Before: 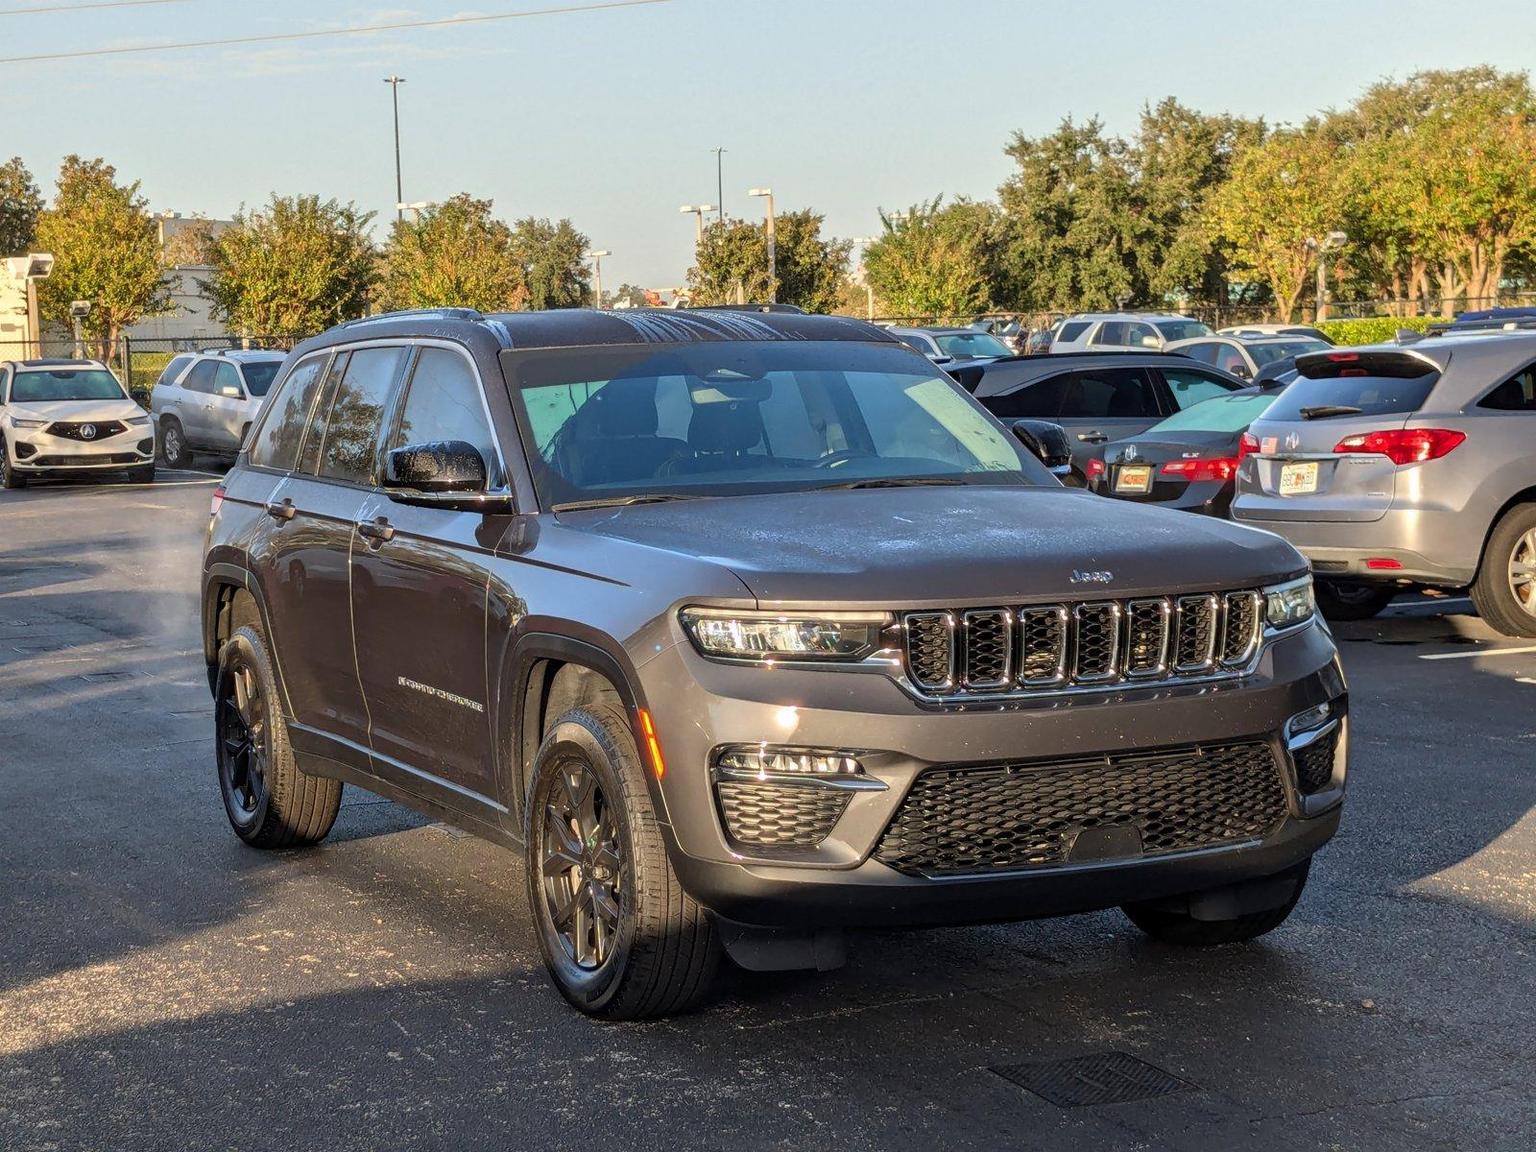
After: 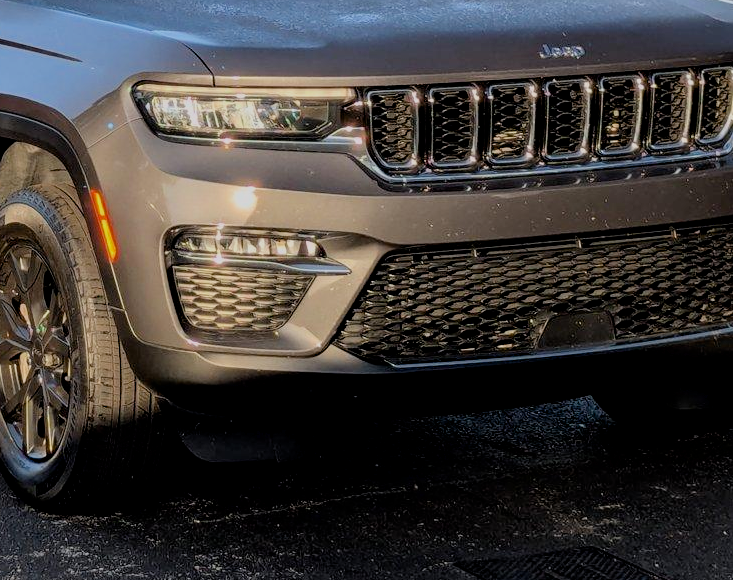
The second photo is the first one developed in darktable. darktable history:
filmic rgb: black relative exposure -7.65 EV, white relative exposure 4.56 EV, hardness 3.61, color science v6 (2022)
exposure: black level correction 0.01, exposure 0.011 EV, compensate highlight preservation false
crop: left 35.976%, top 45.819%, right 18.162%, bottom 5.807%
